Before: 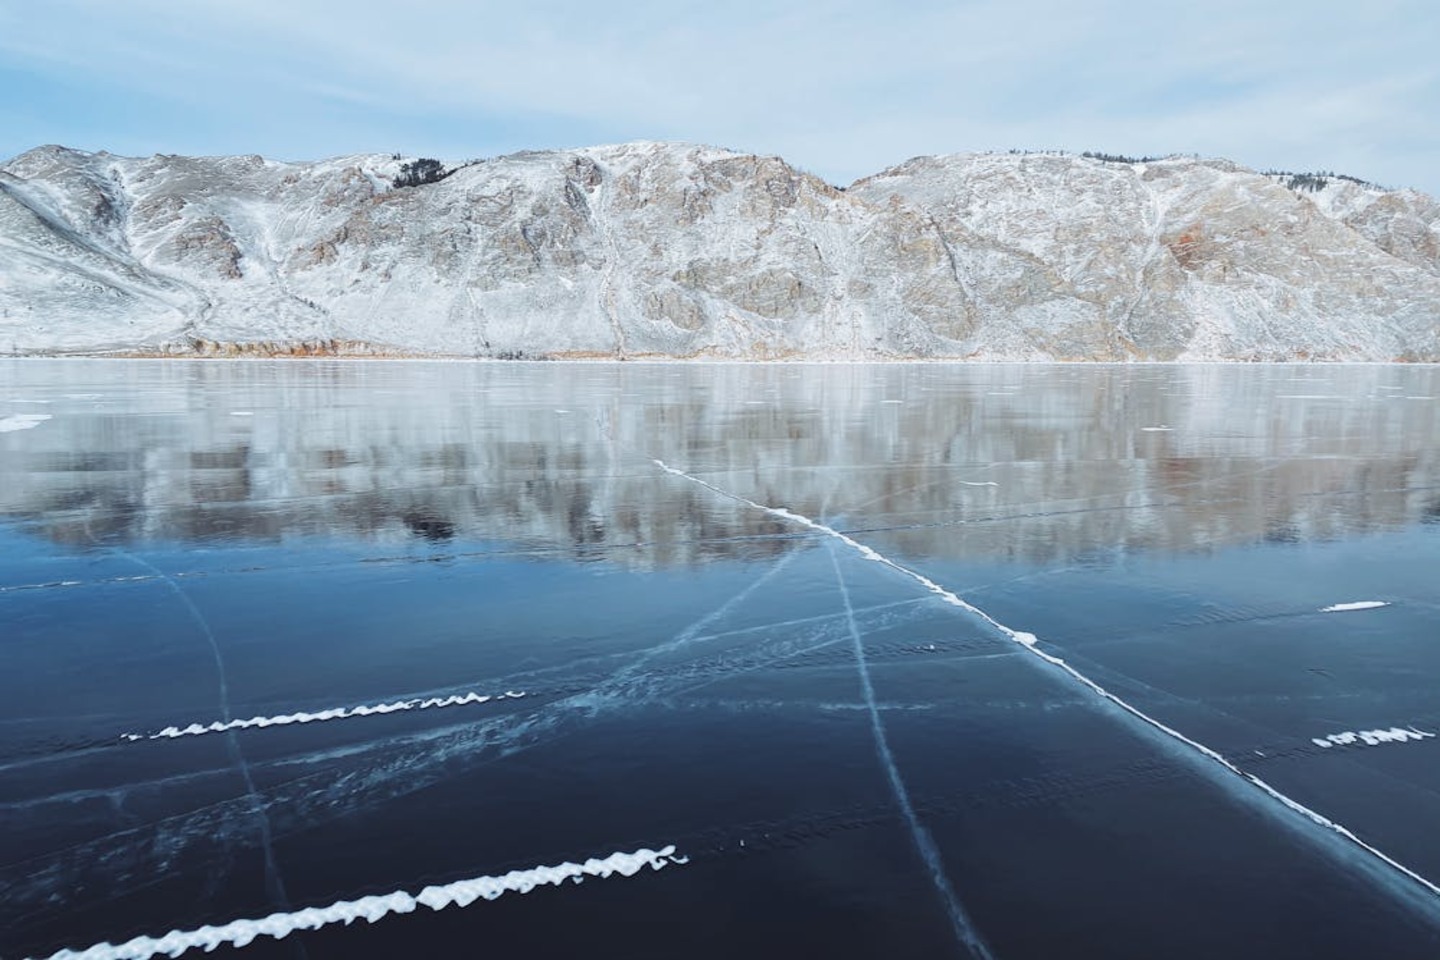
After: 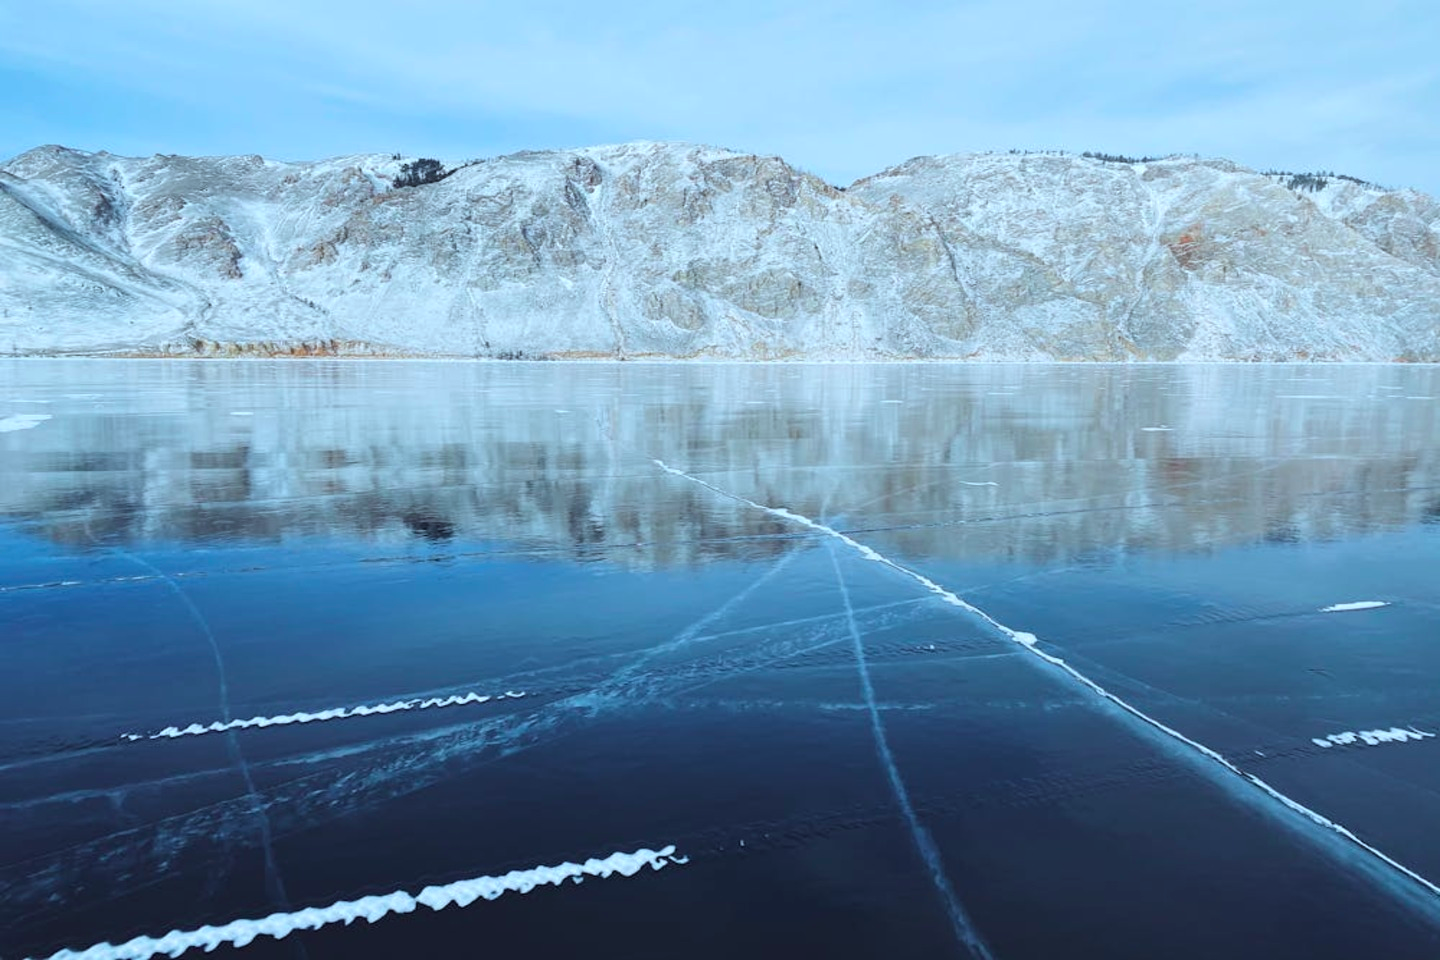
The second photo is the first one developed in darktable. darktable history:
color calibration: output R [0.948, 0.091, -0.04, 0], output G [-0.3, 1.384, -0.085, 0], output B [-0.108, 0.061, 1.08, 0], illuminant Planckian (black body), x 0.368, y 0.361, temperature 4273.74 K
